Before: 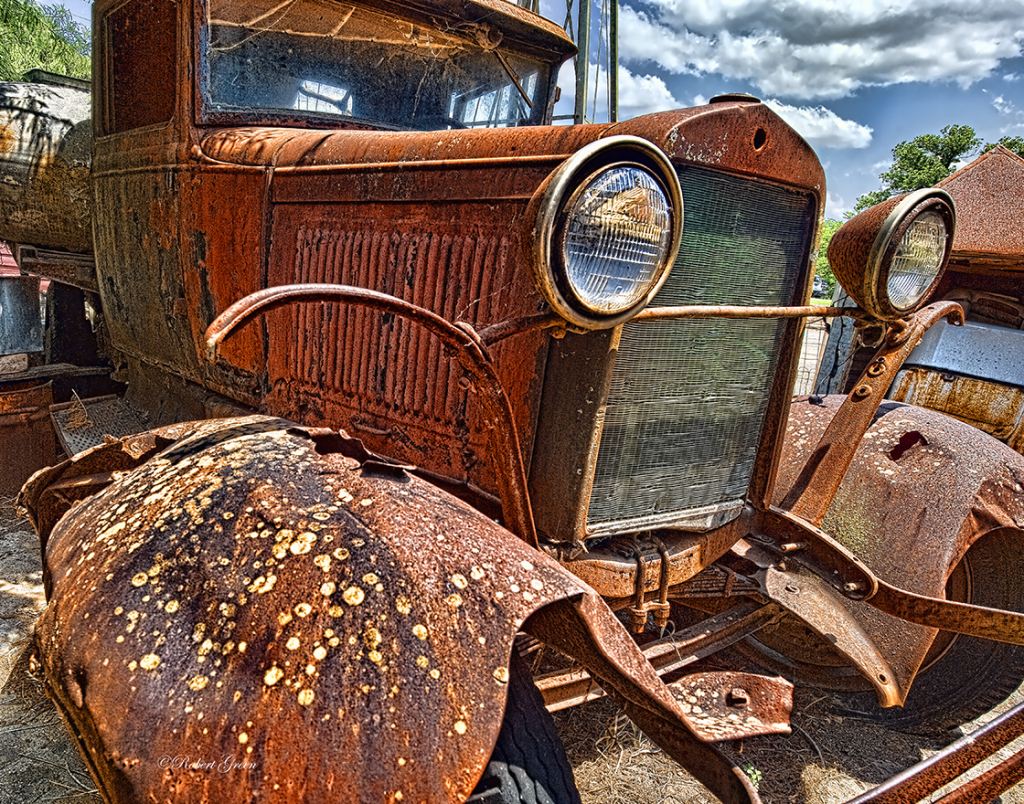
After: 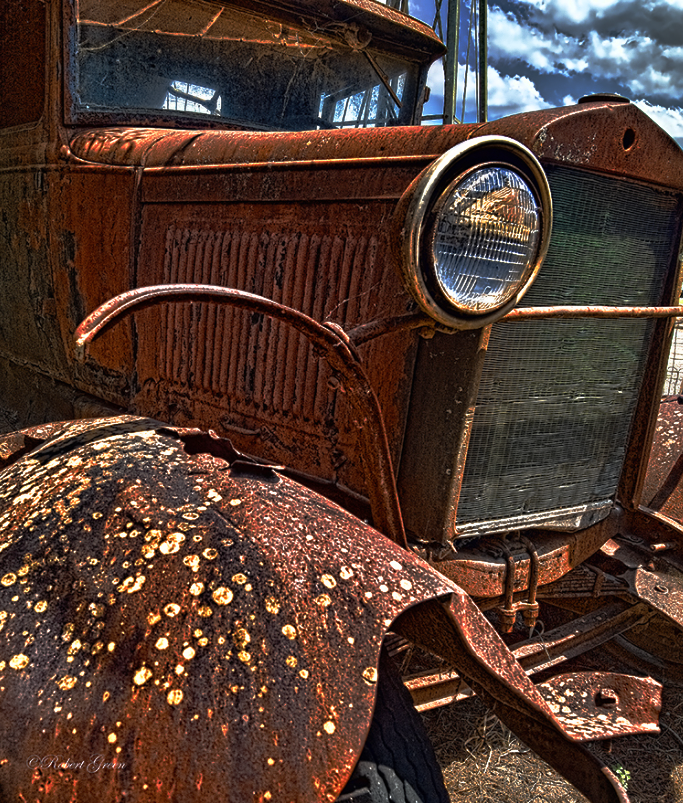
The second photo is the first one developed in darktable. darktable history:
crop and rotate: left 12.808%, right 20.402%
shadows and highlights: shadows -0.241, highlights 41.44, highlights color adjustment 0.492%
base curve: curves: ch0 [(0, 0) (0.564, 0.291) (0.802, 0.731) (1, 1)], preserve colors none
